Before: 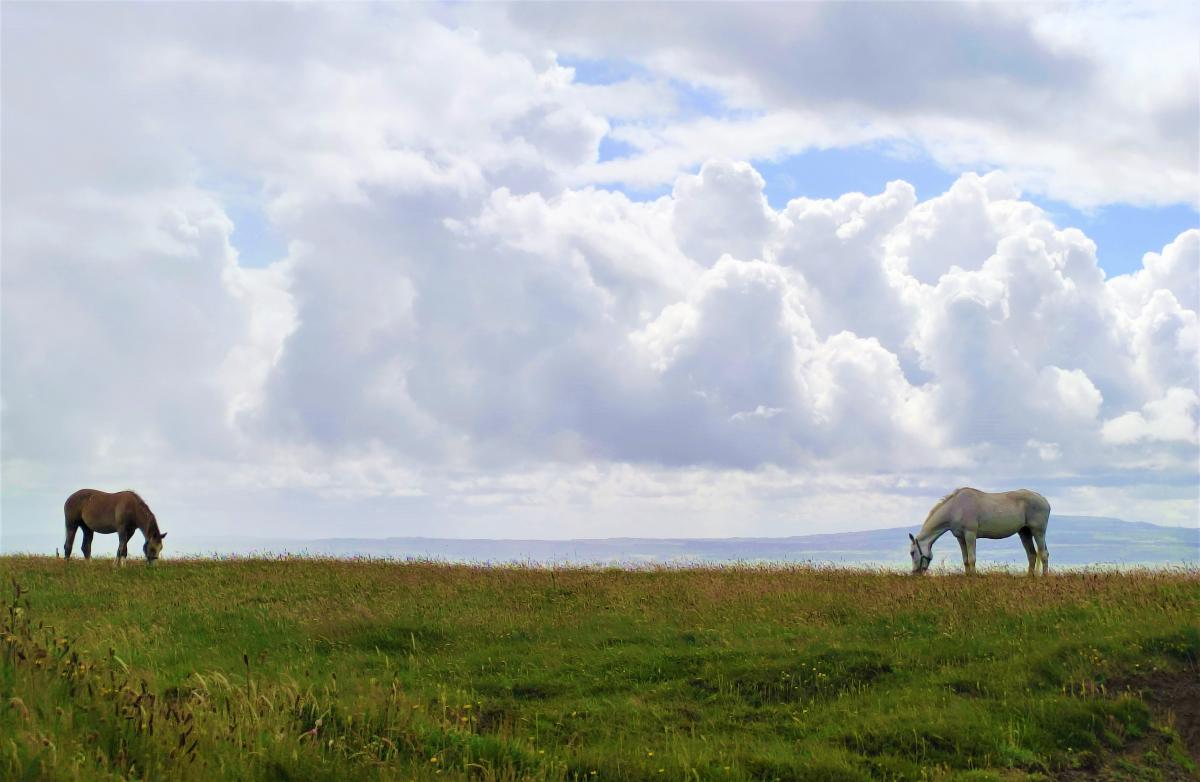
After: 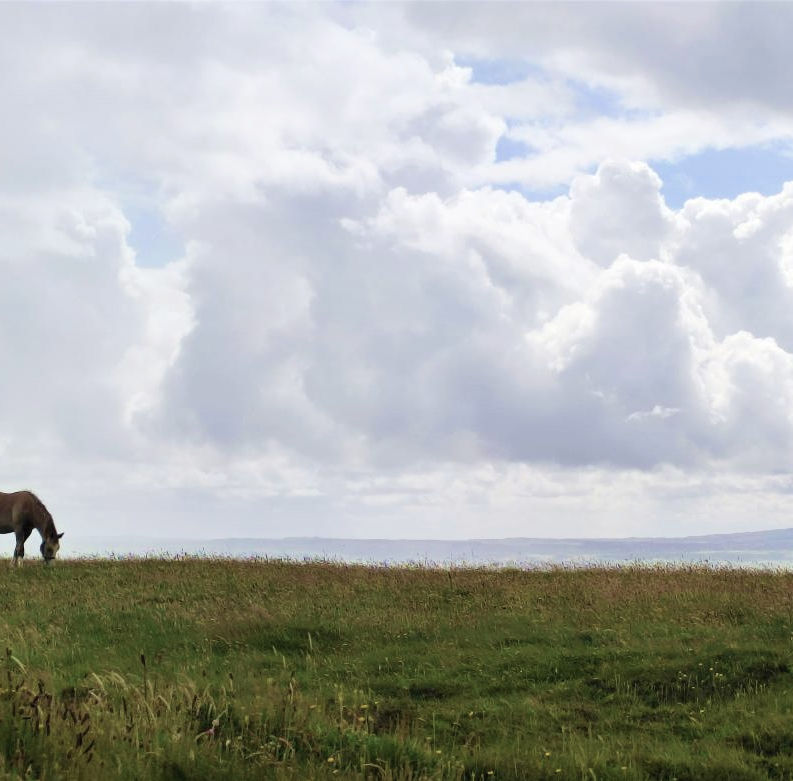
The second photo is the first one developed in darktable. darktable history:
crop and rotate: left 8.661%, right 25.204%
tone equalizer: -8 EV -0.54 EV
contrast brightness saturation: contrast 0.102, saturation -0.29
